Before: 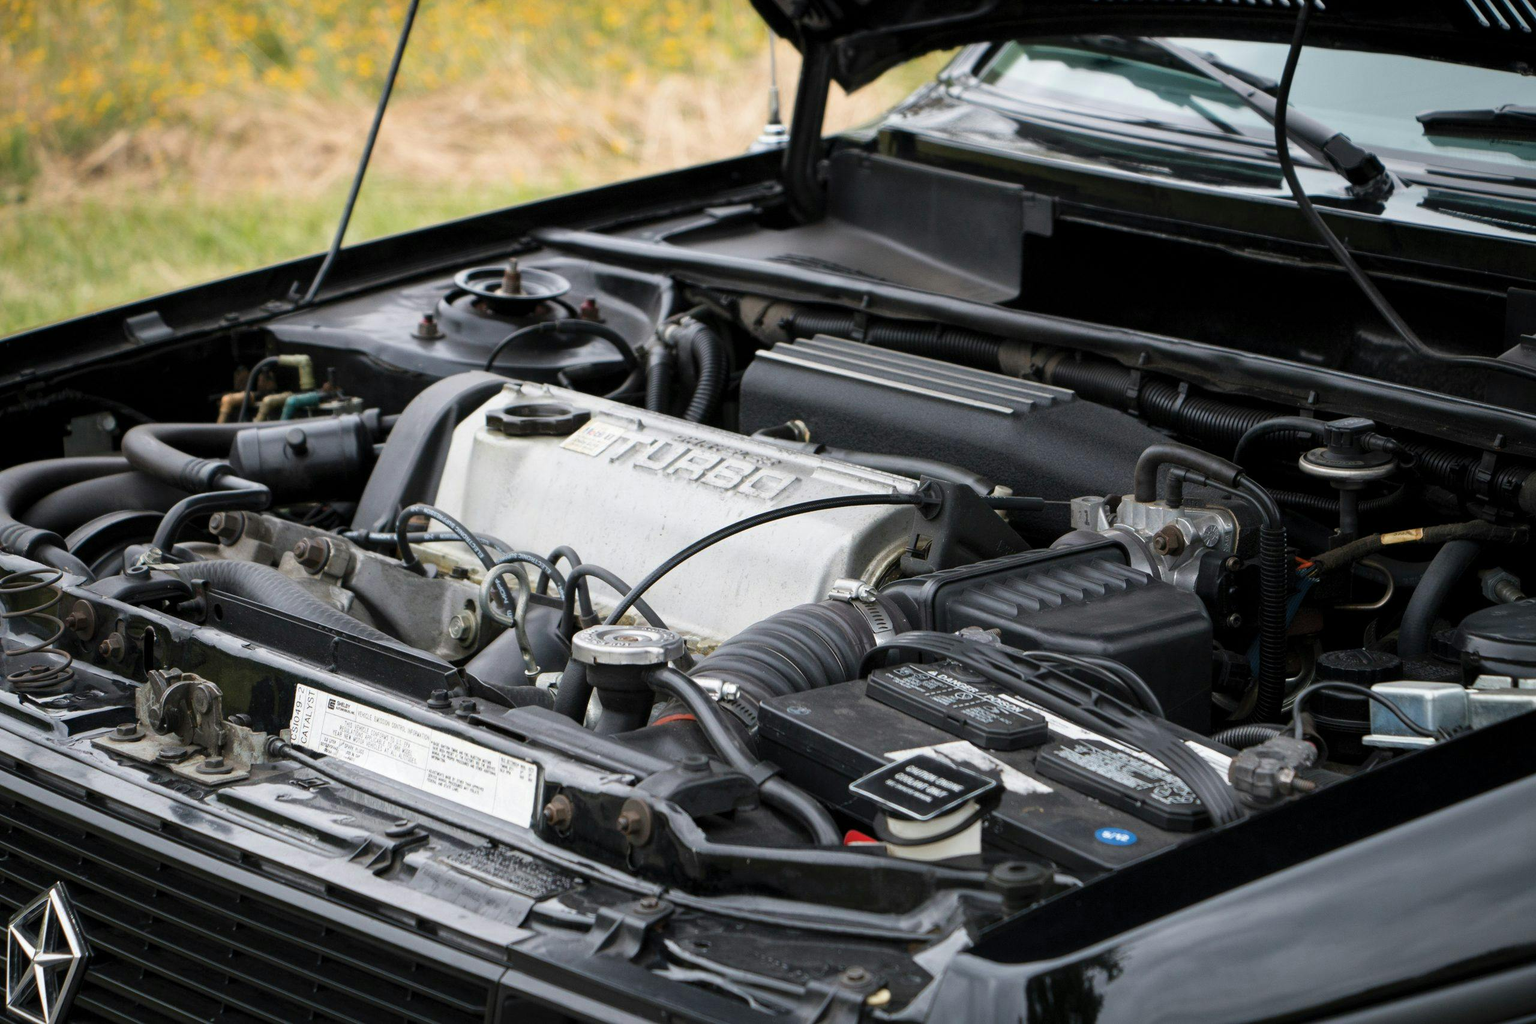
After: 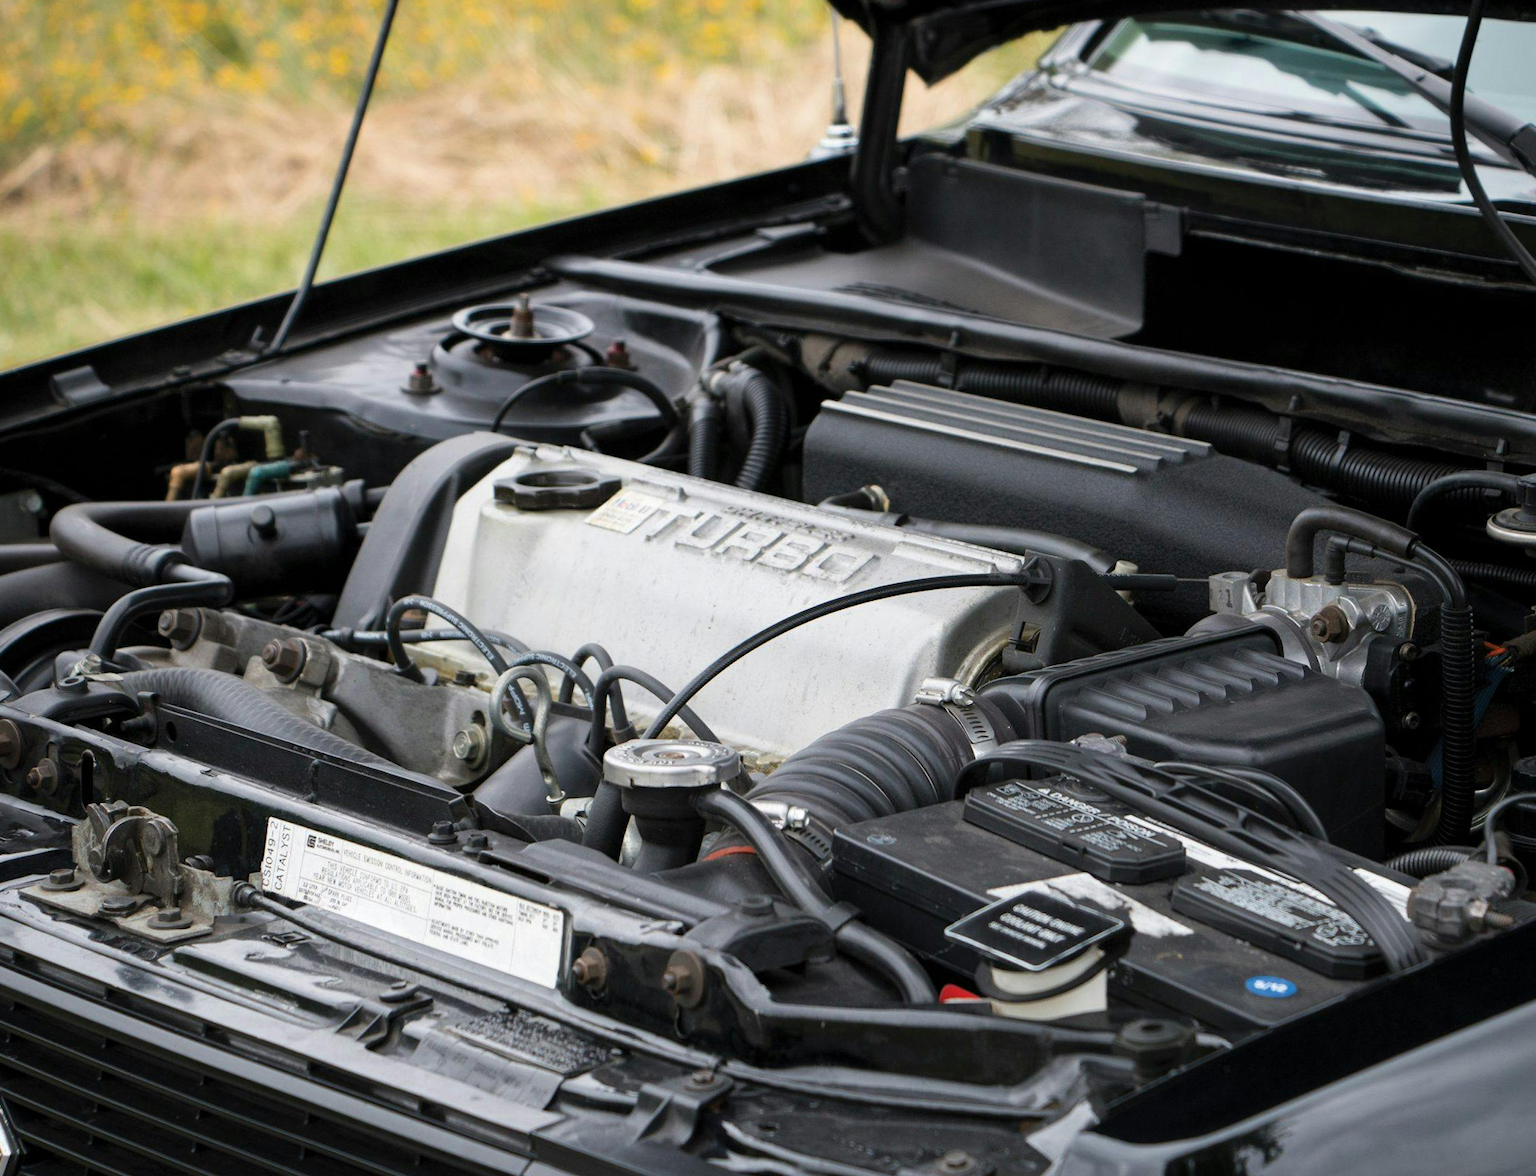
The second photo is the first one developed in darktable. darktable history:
crop and rotate: angle 0.972°, left 4.093%, top 0.966%, right 11.873%, bottom 2.495%
